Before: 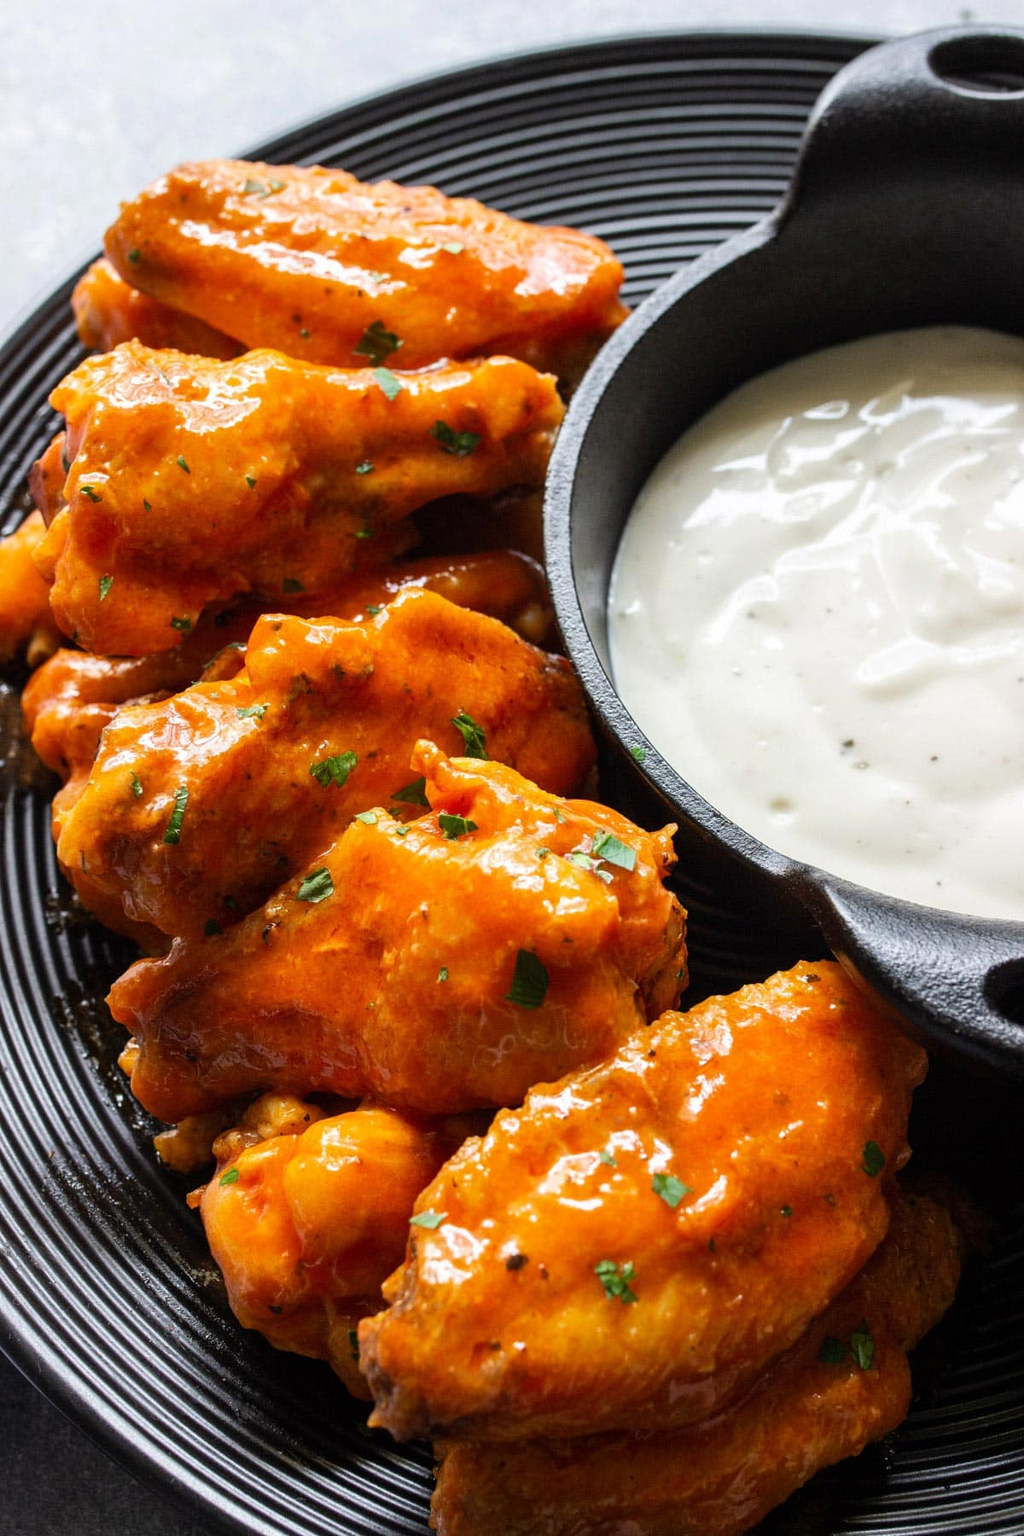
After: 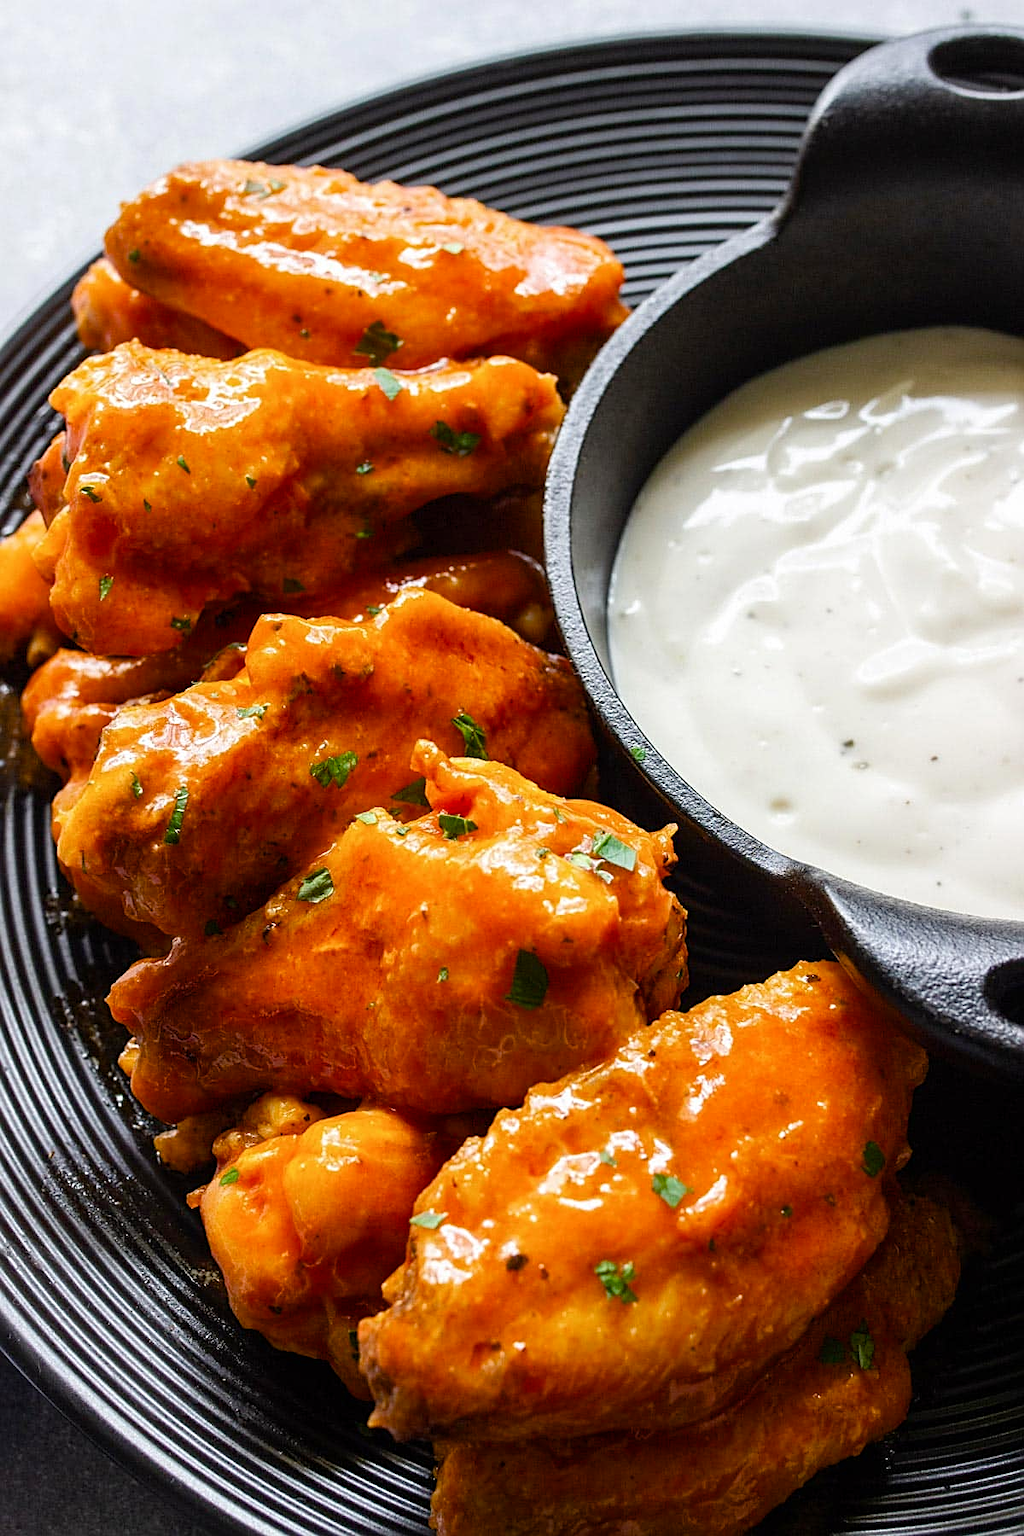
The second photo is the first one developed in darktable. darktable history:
sharpen: on, module defaults
color balance rgb: perceptual saturation grading › global saturation 20%, perceptual saturation grading › highlights -25%, perceptual saturation grading › shadows 25%
